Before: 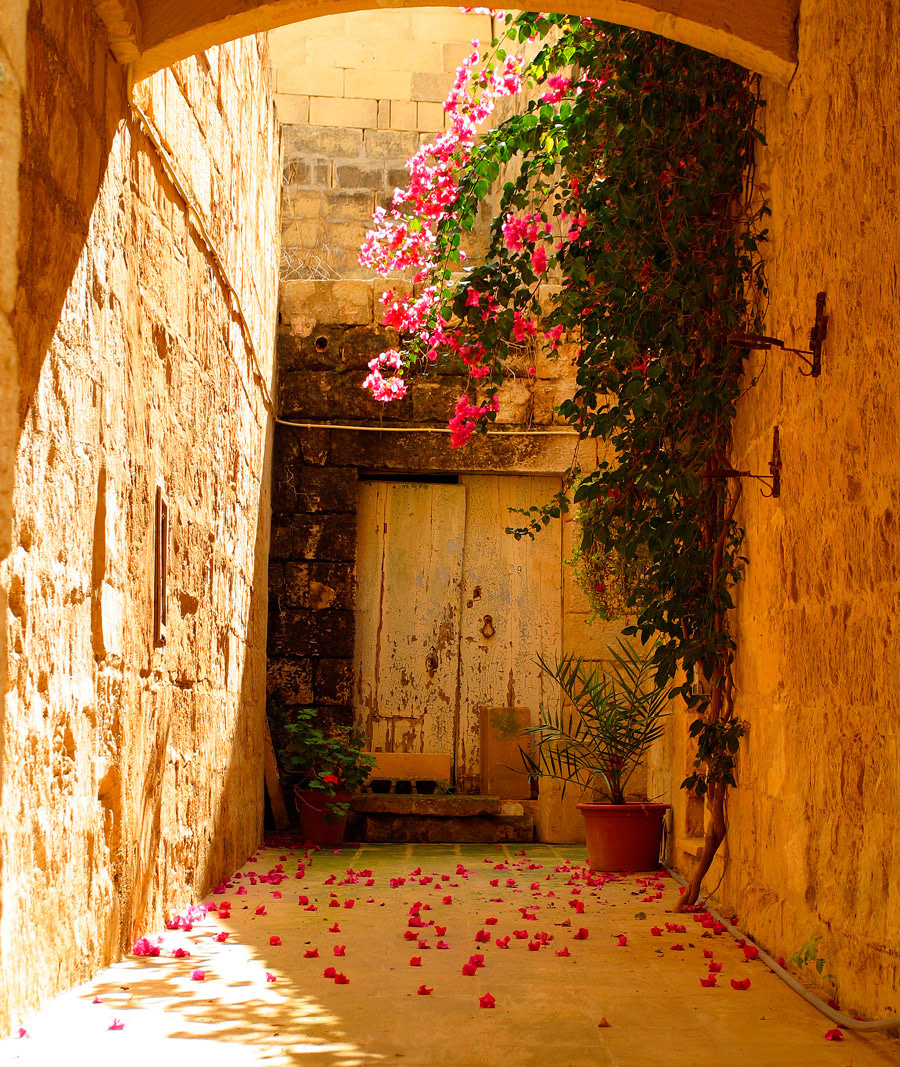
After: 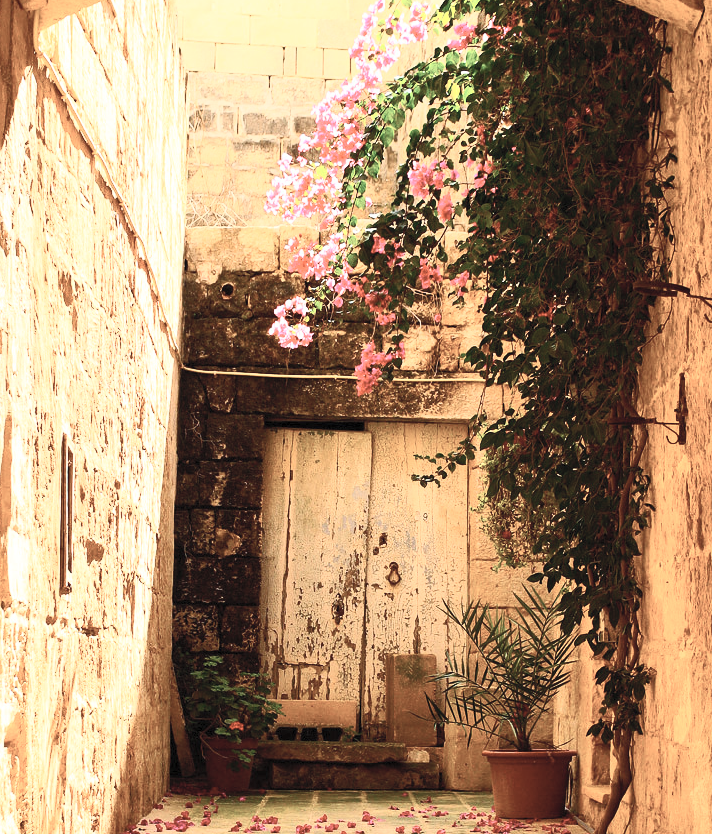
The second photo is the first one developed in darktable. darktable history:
crop and rotate: left 10.446%, top 4.995%, right 10.437%, bottom 16.84%
contrast brightness saturation: contrast 0.571, brightness 0.573, saturation -0.349
